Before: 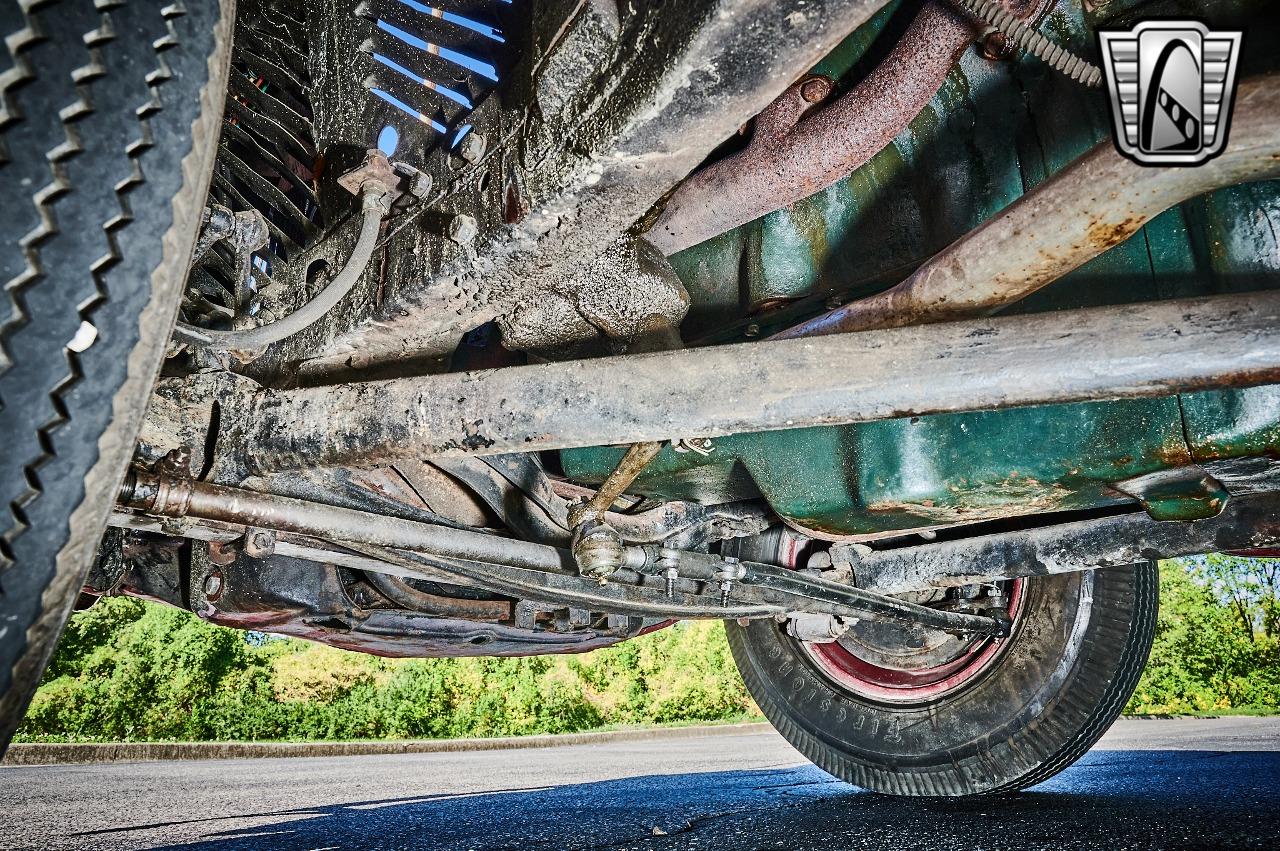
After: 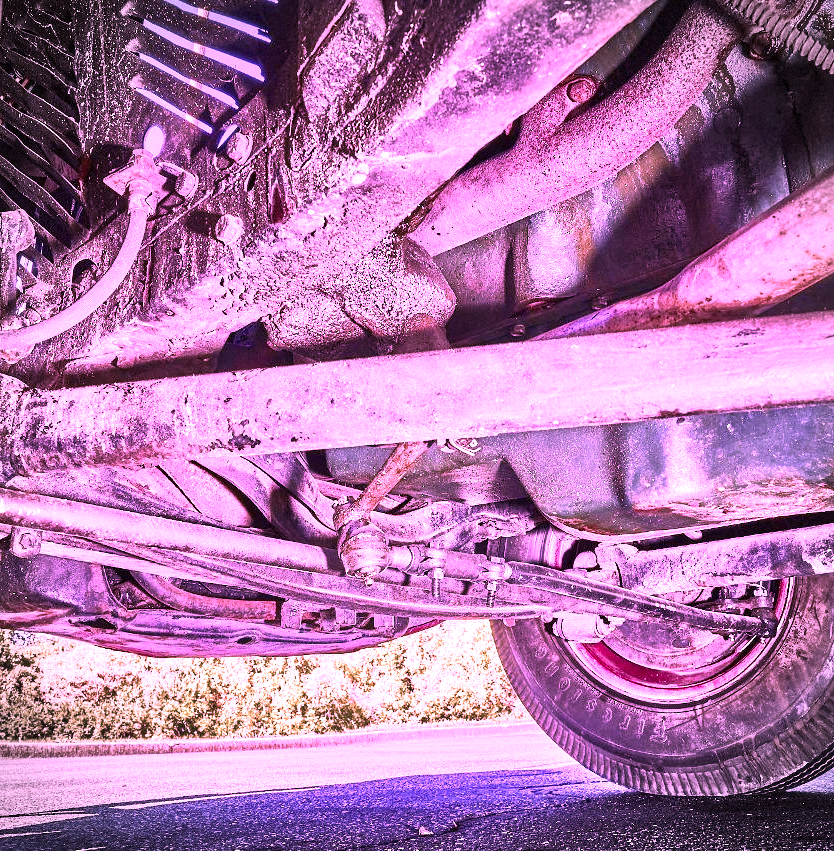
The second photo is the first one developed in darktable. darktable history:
exposure: black level correction 0, exposure 1.096 EV, compensate exposure bias true, compensate highlight preservation false
color calibration: illuminant custom, x 0.263, y 0.521, temperature 7013.13 K
vignetting: brightness -0.575, dithering 8-bit output
crop and rotate: left 18.354%, right 16.421%
